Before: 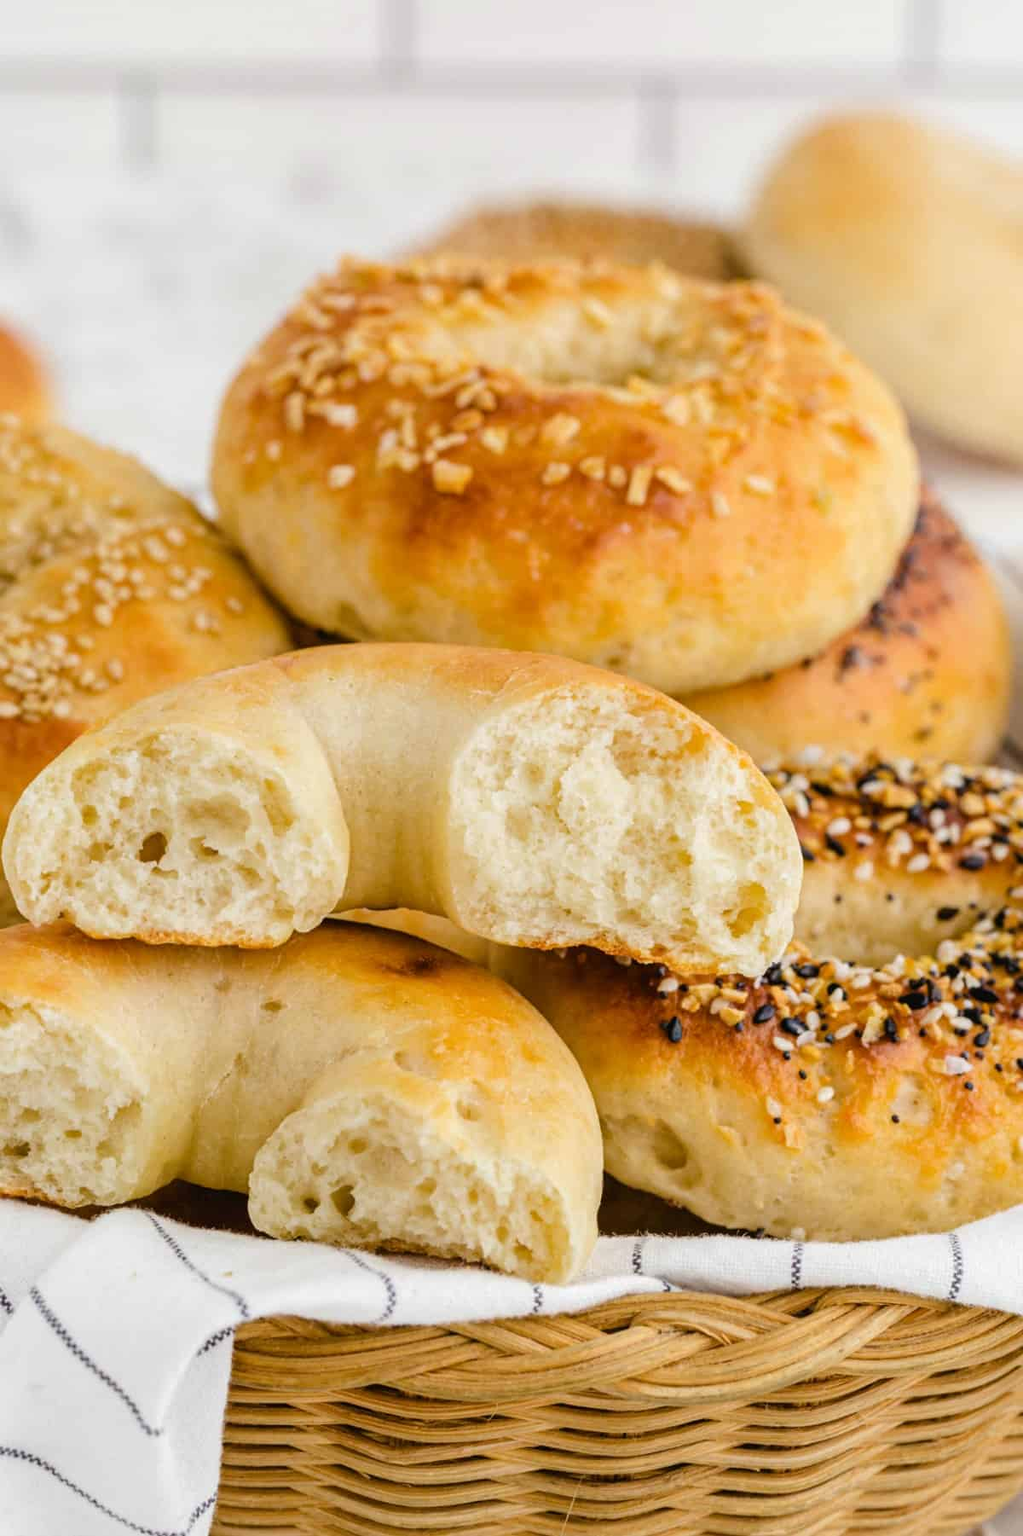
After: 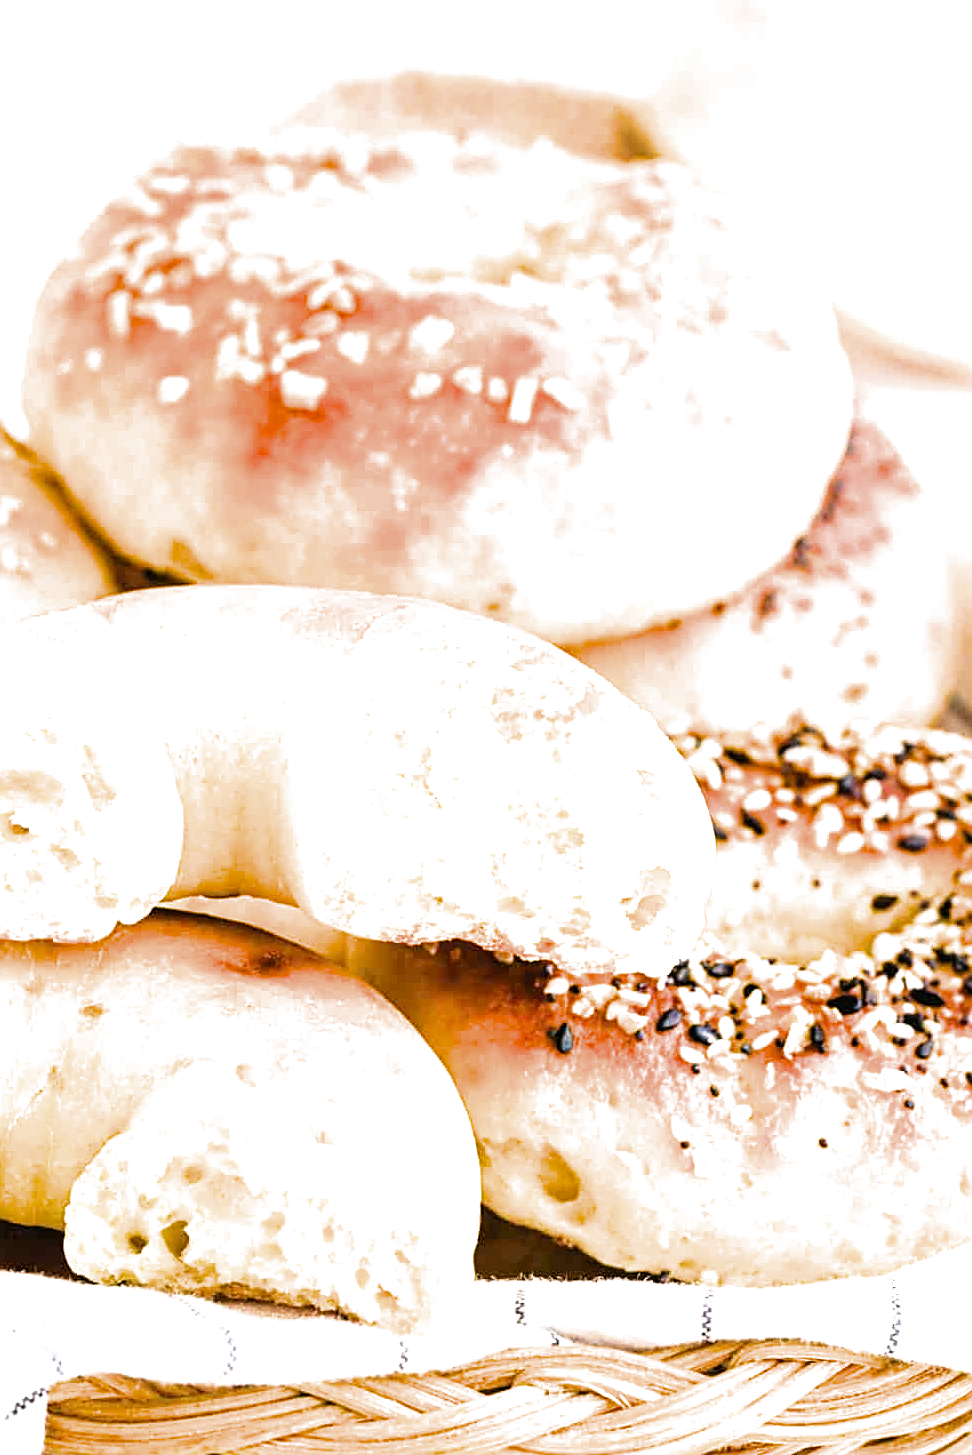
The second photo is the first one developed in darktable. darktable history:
crop: left 18.94%, top 9.397%, right 0.001%, bottom 9.765%
filmic rgb: middle gray luminance 21.88%, black relative exposure -14.05 EV, white relative exposure 2.98 EV, target black luminance 0%, hardness 8.79, latitude 60.16%, contrast 1.207, highlights saturation mix 6.43%, shadows ↔ highlights balance 41.98%
exposure: black level correction 0, exposure 1.695 EV, compensate exposure bias true, compensate highlight preservation false
sharpen: on, module defaults
tone curve: curves: ch0 [(0, 0) (0.568, 0.517) (0.8, 0.717) (1, 1)], color space Lab, independent channels, preserve colors none
